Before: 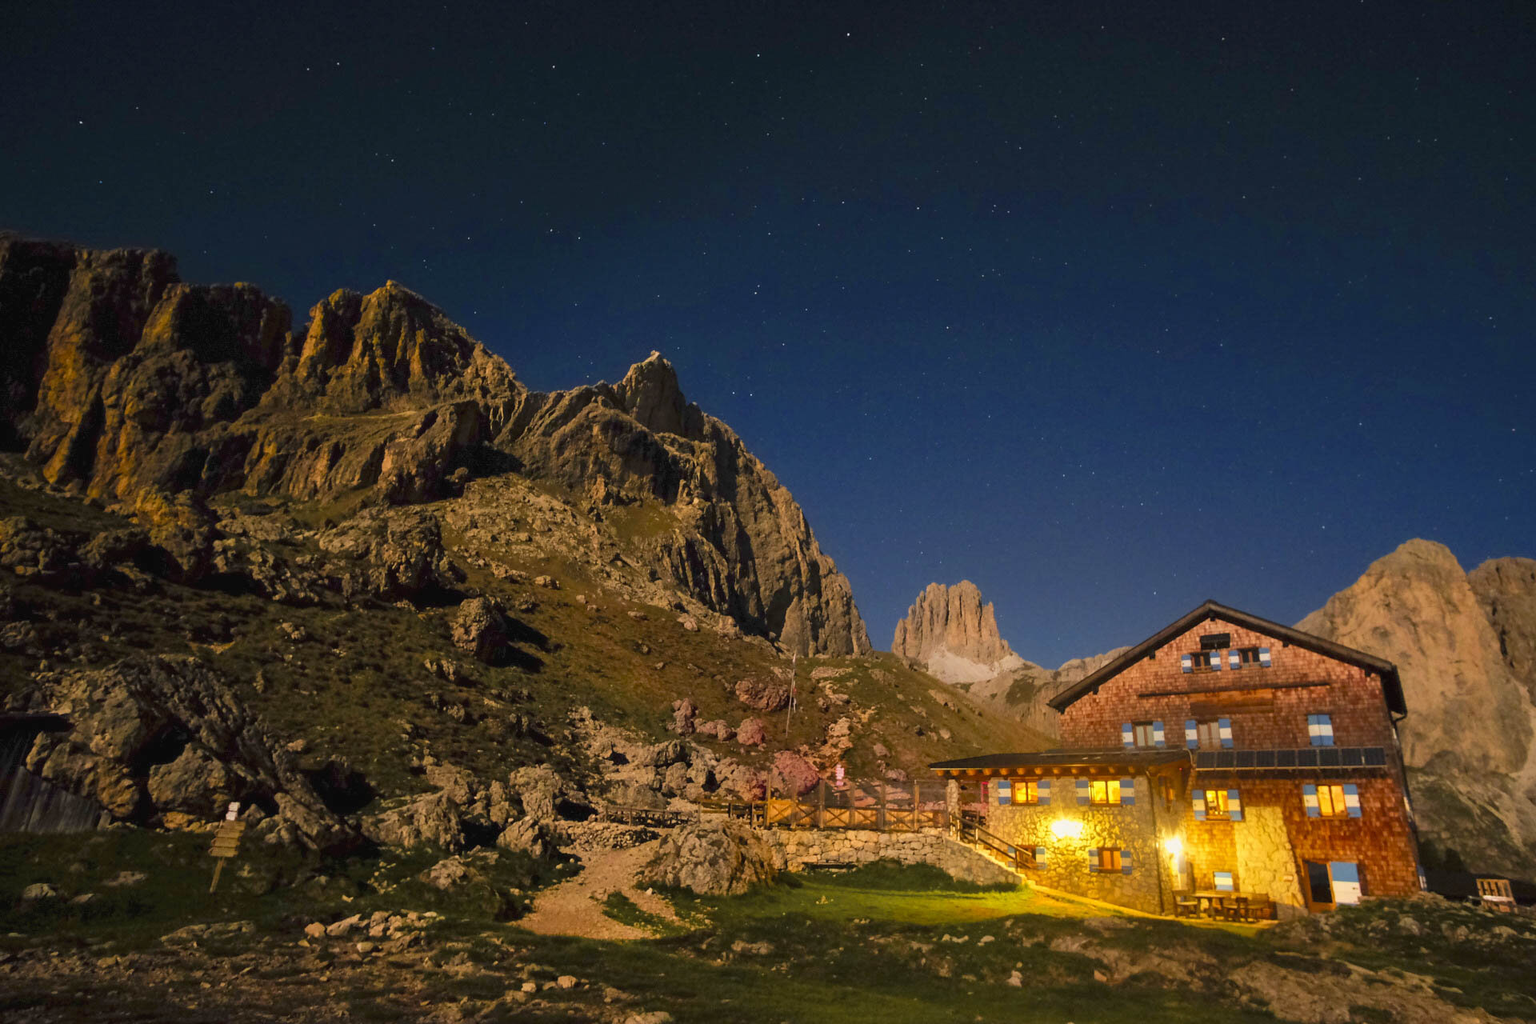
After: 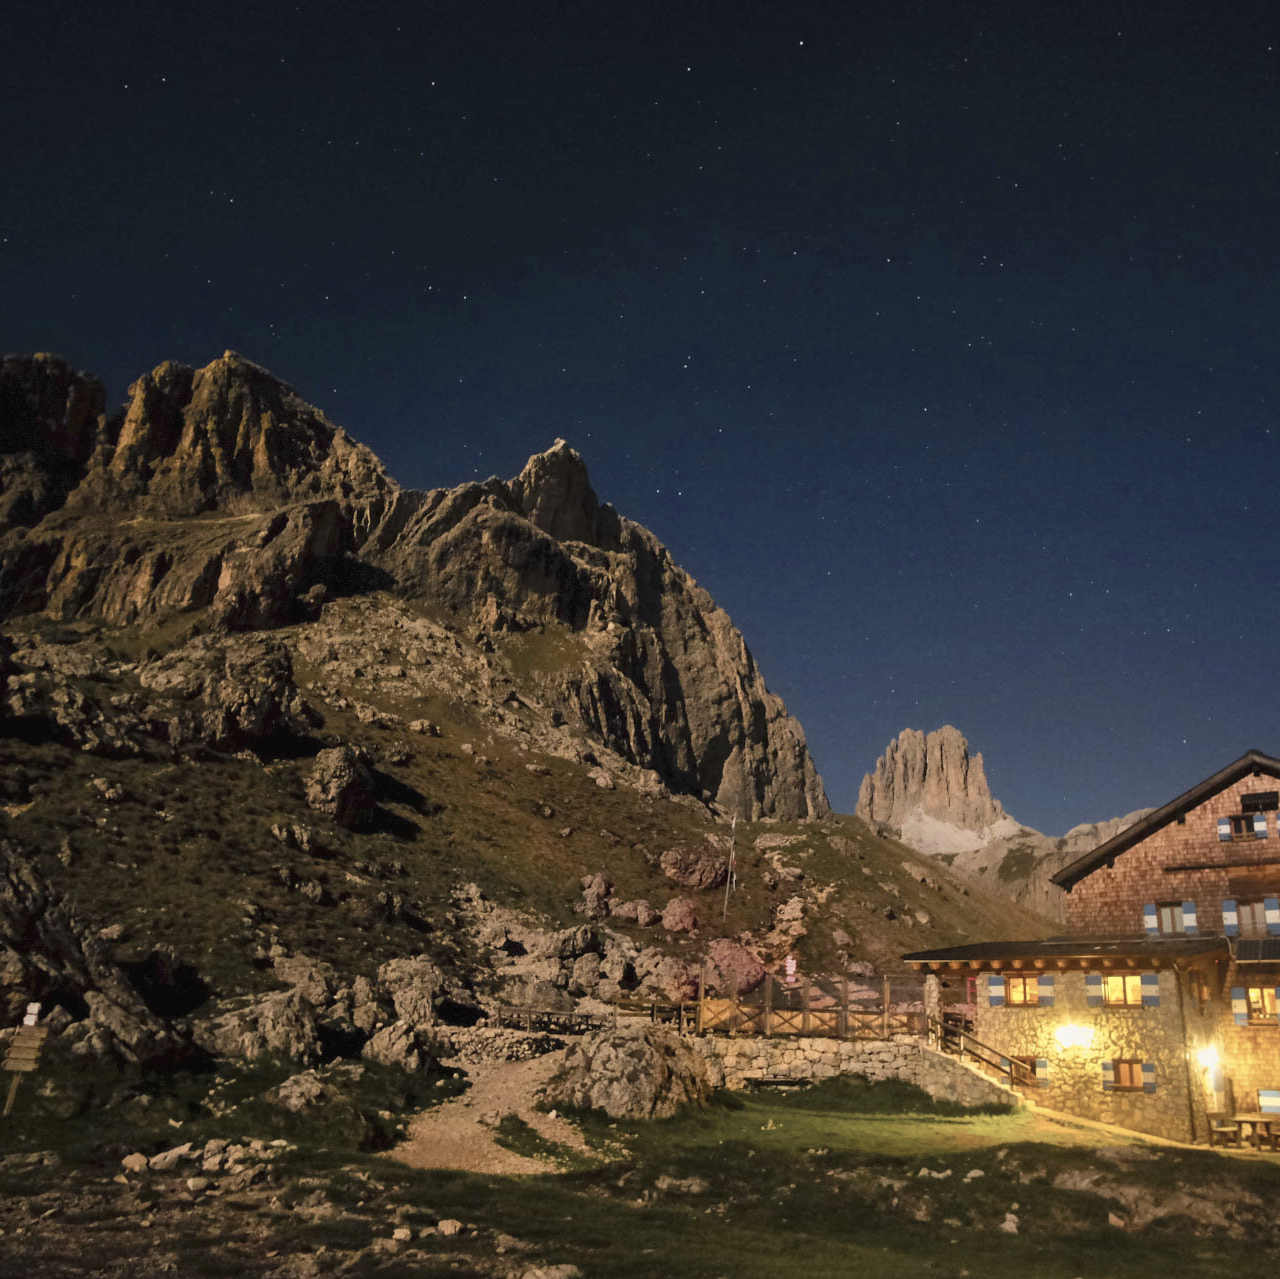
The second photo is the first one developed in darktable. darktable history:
crop and rotate: left 13.537%, right 19.796%
contrast brightness saturation: contrast 0.1, saturation -0.36
